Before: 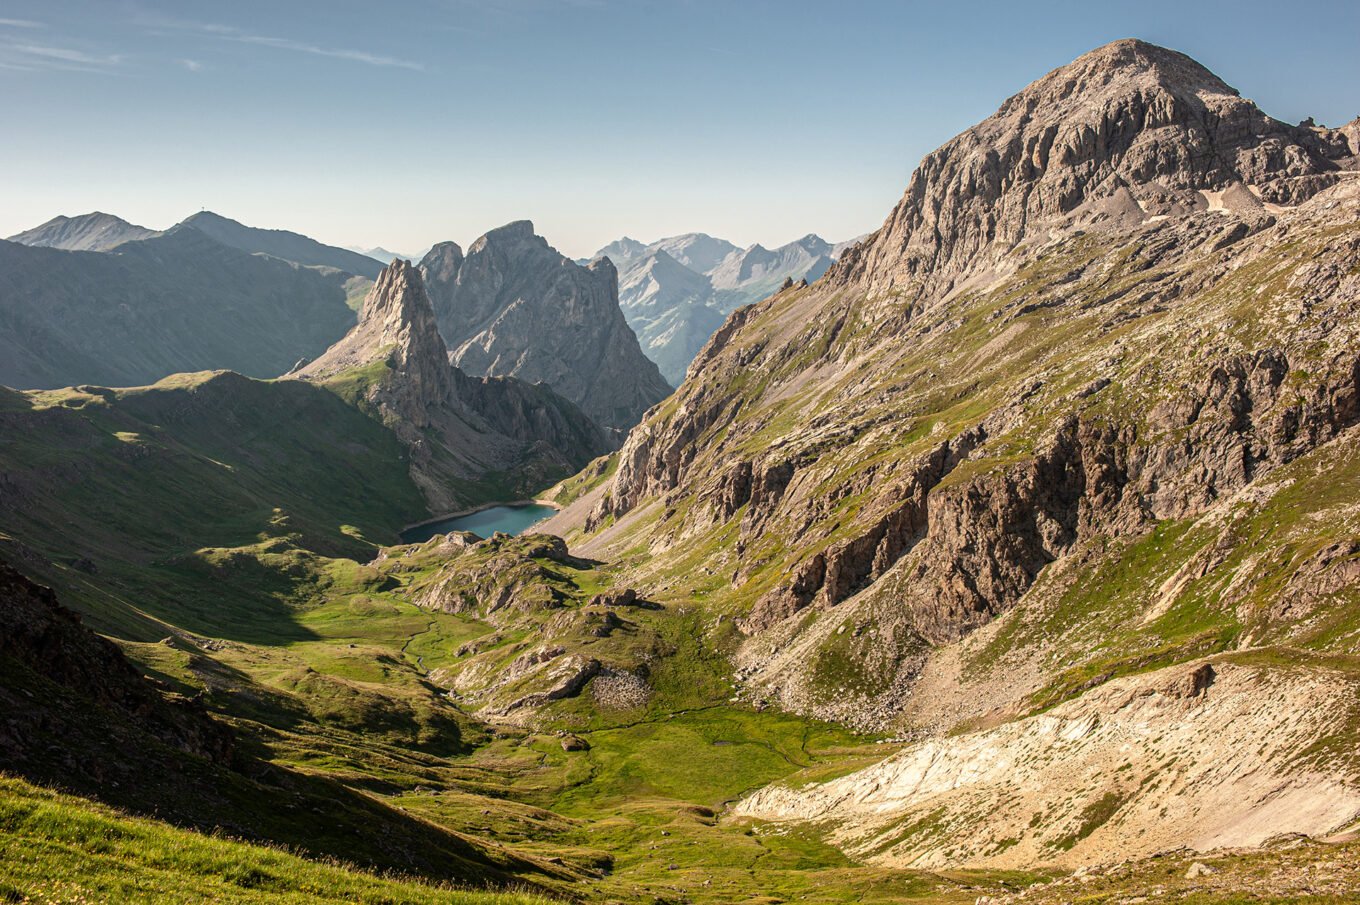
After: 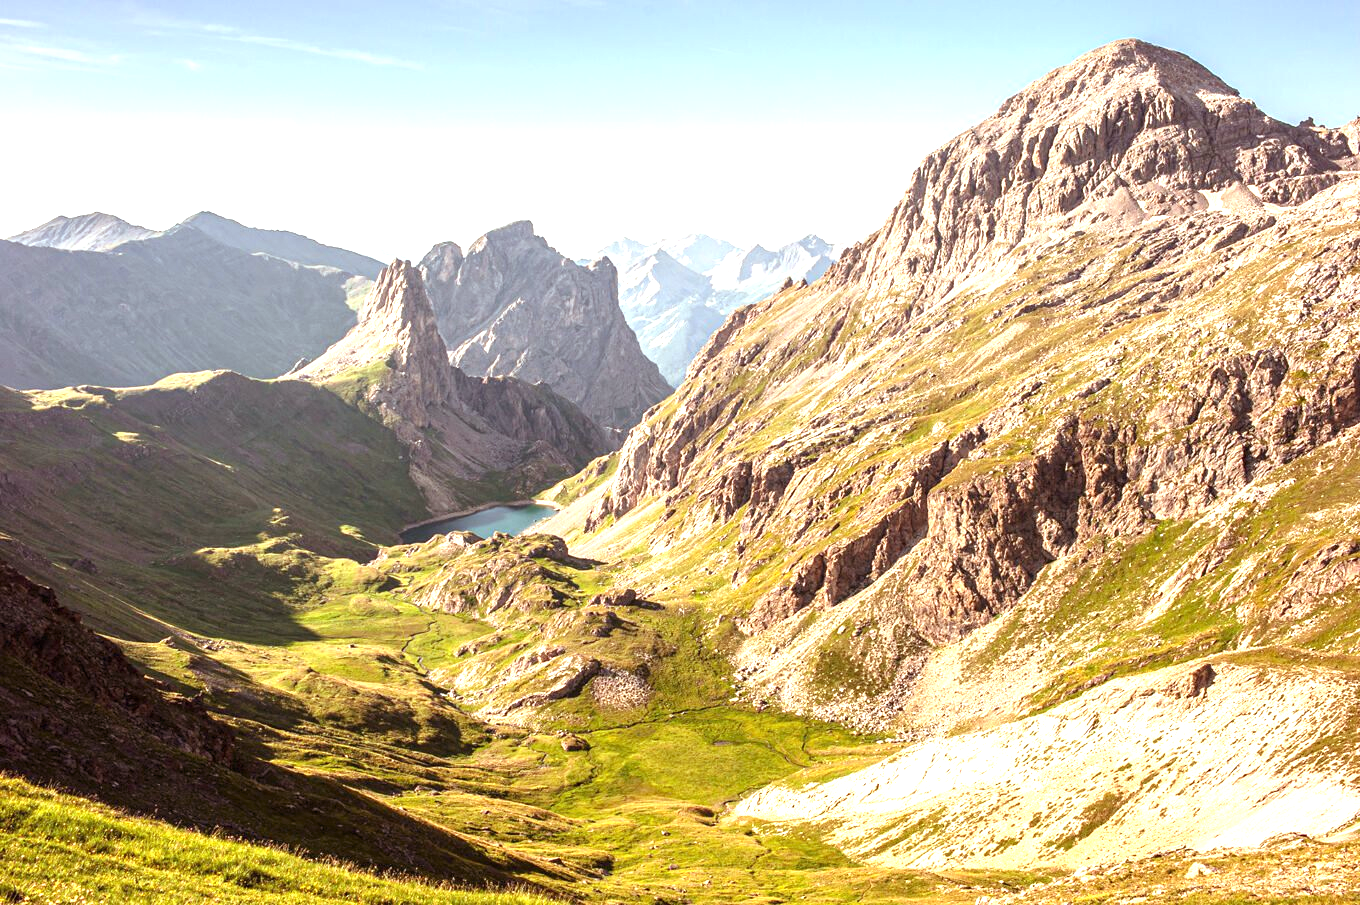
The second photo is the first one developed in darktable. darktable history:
exposure: black level correction 0, exposure 1.35 EV, compensate exposure bias true, compensate highlight preservation false
color correction: highlights a* -0.182, highlights b* -0.124
rgb levels: mode RGB, independent channels, levels [[0, 0.474, 1], [0, 0.5, 1], [0, 0.5, 1]]
